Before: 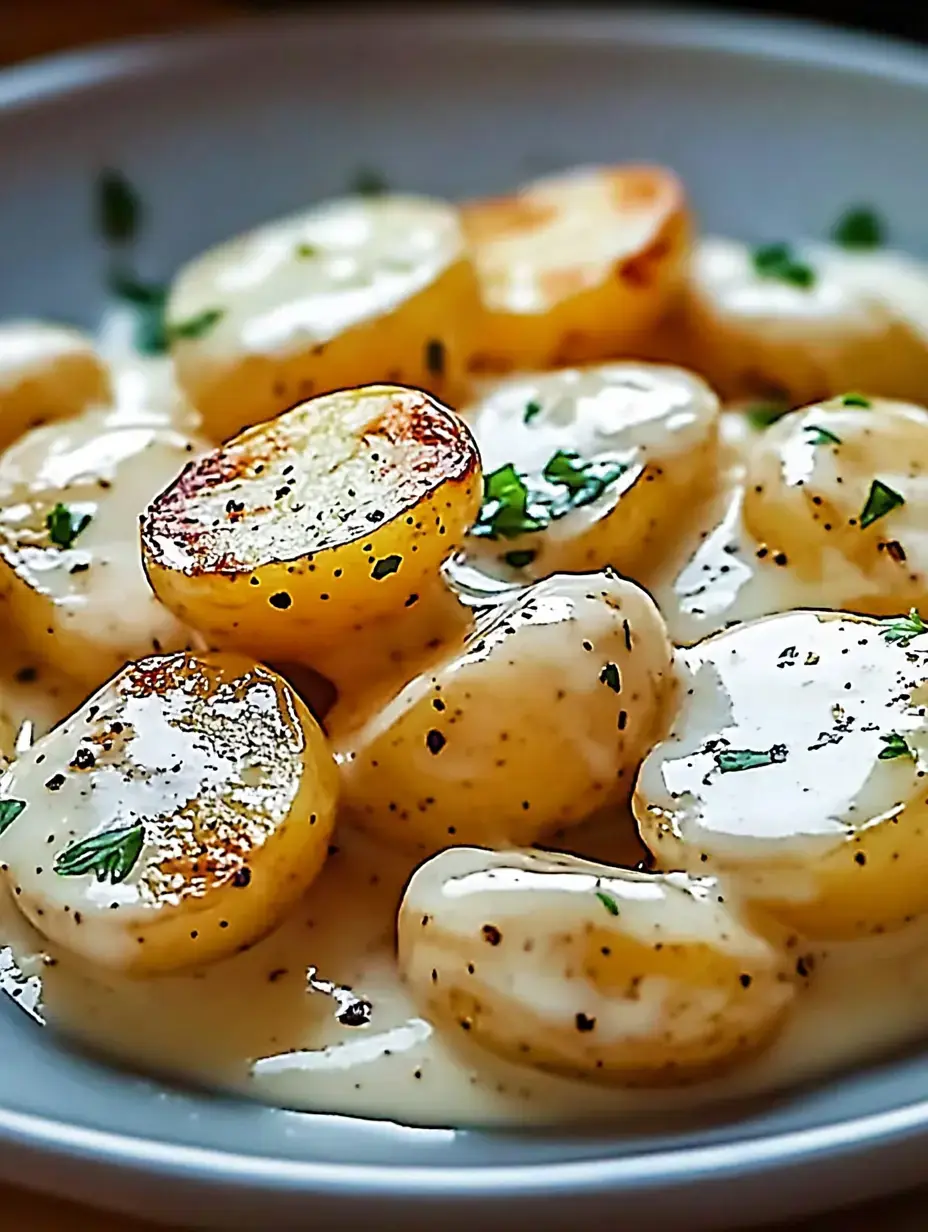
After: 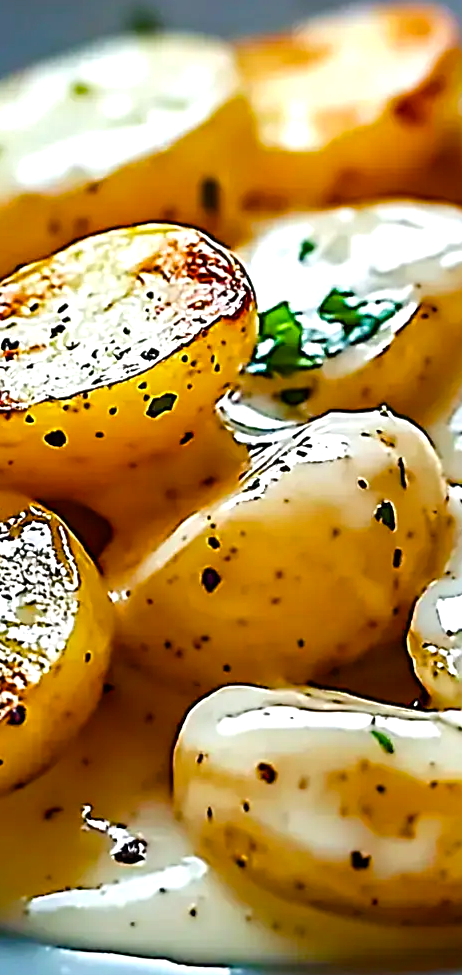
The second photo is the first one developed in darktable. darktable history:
color balance rgb: linear chroma grading › global chroma 14.871%, perceptual saturation grading › global saturation 20%, perceptual saturation grading › highlights -25.599%, perceptual saturation grading › shadows 49.285%, perceptual brilliance grading › highlights 11.614%
crop and rotate: angle 0.025°, left 24.272%, top 13.177%, right 25.875%, bottom 7.564%
